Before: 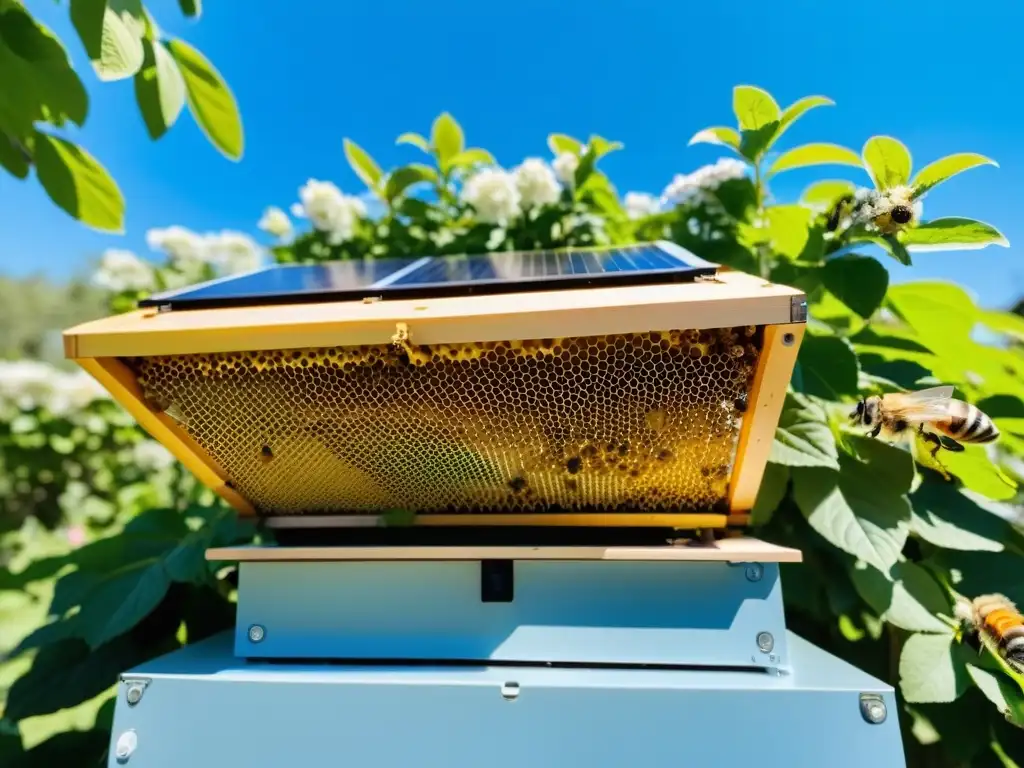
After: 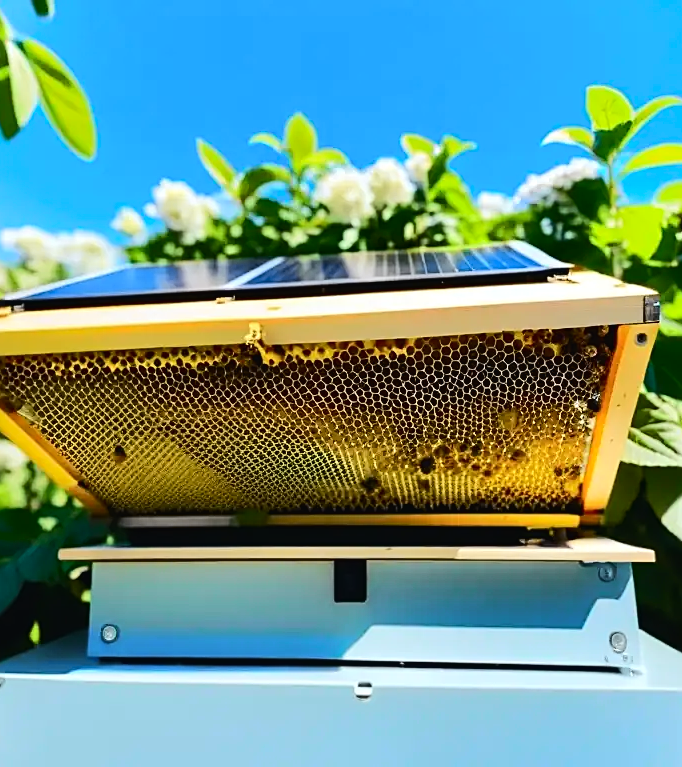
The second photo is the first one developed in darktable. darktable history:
tone equalizer: -8 EV -0.417 EV, -7 EV -0.389 EV, -6 EV -0.333 EV, -5 EV -0.222 EV, -3 EV 0.222 EV, -2 EV 0.333 EV, -1 EV 0.389 EV, +0 EV 0.417 EV, edges refinement/feathering 500, mask exposure compensation -1.57 EV, preserve details no
sharpen: on, module defaults
tone curve: curves: ch0 [(0, 0.02) (0.063, 0.058) (0.262, 0.243) (0.447, 0.468) (0.544, 0.596) (0.805, 0.823) (1, 0.952)]; ch1 [(0, 0) (0.339, 0.31) (0.417, 0.401) (0.452, 0.455) (0.482, 0.483) (0.502, 0.499) (0.517, 0.506) (0.55, 0.542) (0.588, 0.604) (0.729, 0.782) (1, 1)]; ch2 [(0, 0) (0.346, 0.34) (0.431, 0.45) (0.485, 0.487) (0.5, 0.496) (0.527, 0.526) (0.56, 0.574) (0.613, 0.642) (0.679, 0.703) (1, 1)], color space Lab, independent channels, preserve colors none
crop and rotate: left 14.385%, right 18.948%
white balance: red 0.982, blue 1.018
